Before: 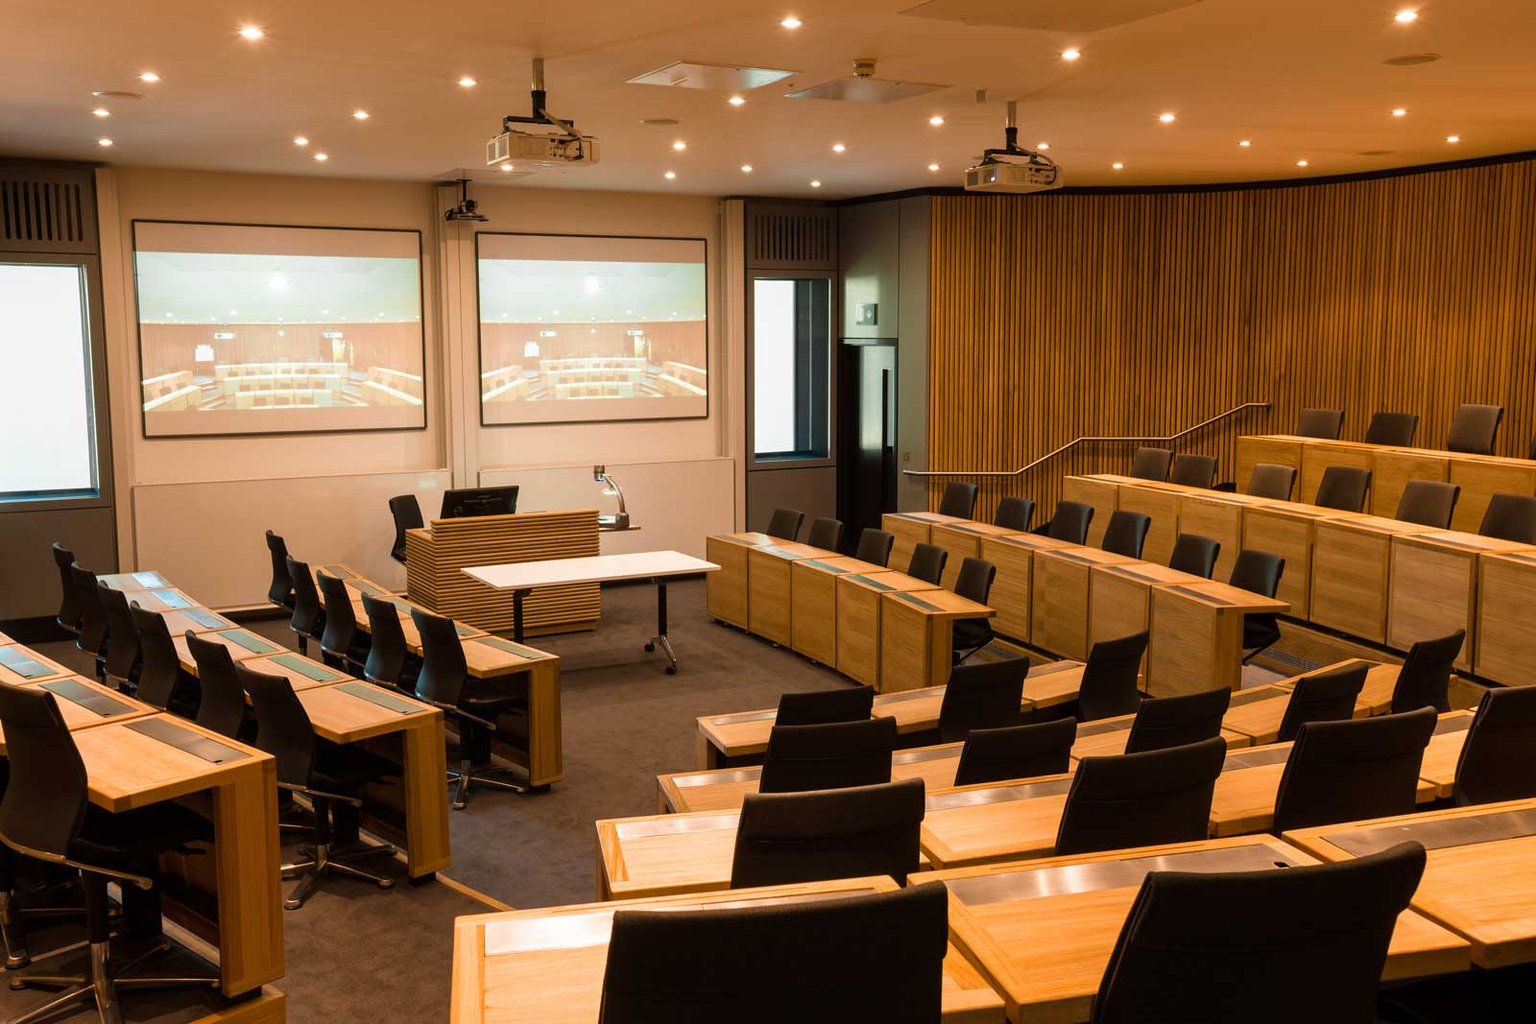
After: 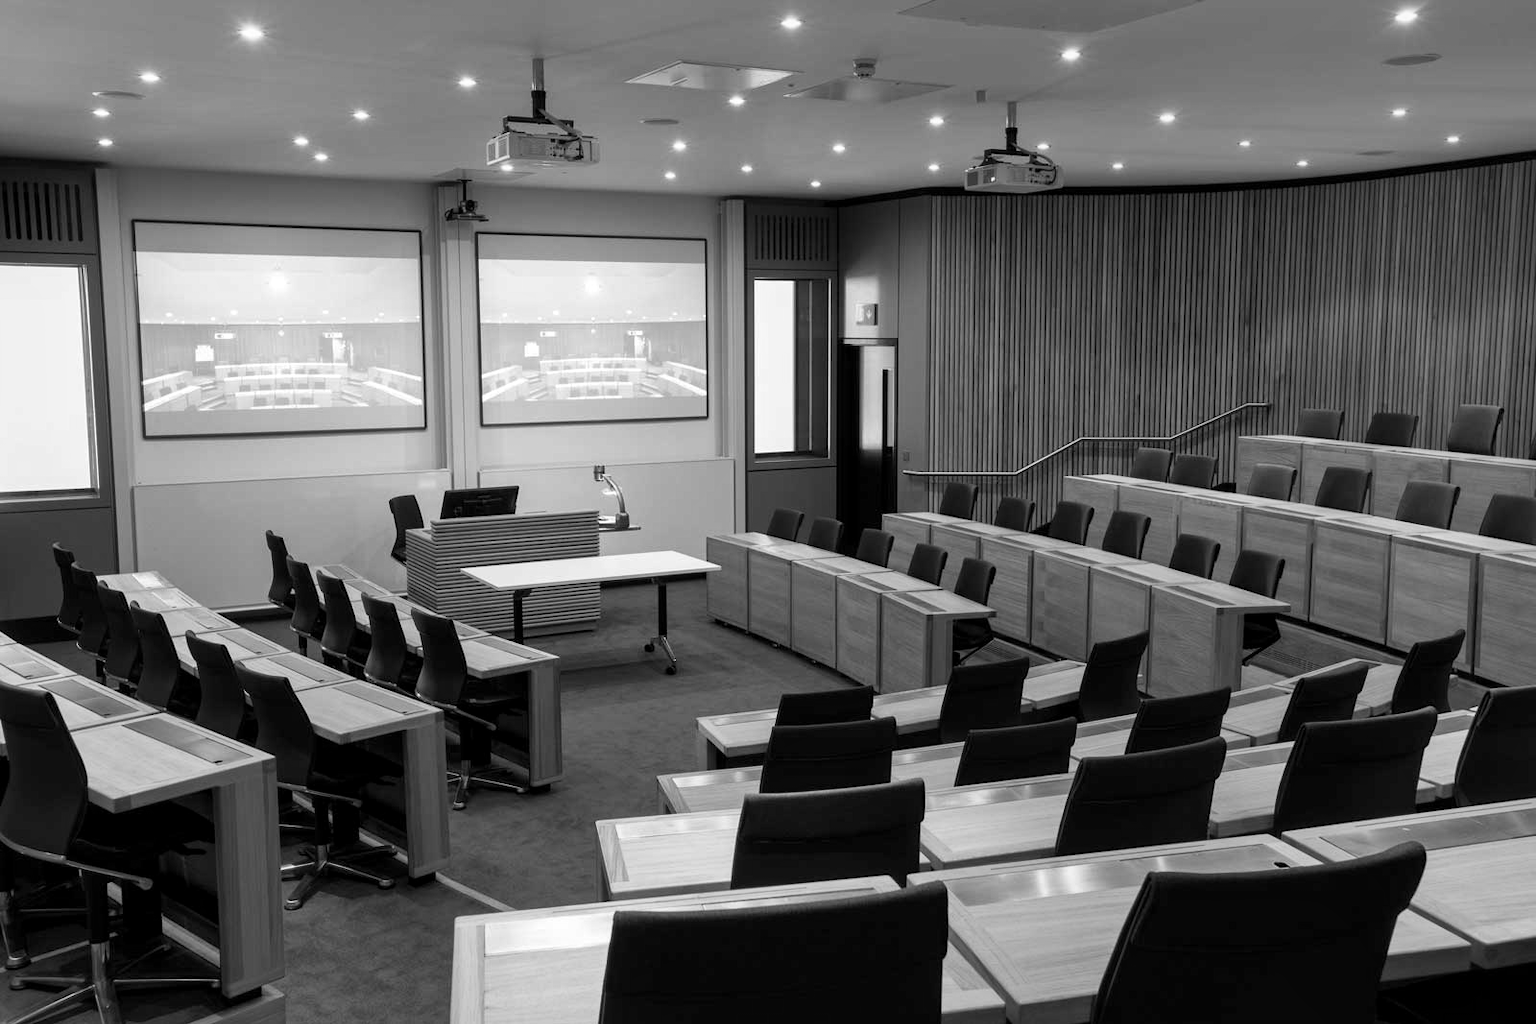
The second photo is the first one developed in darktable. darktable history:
monochrome: a -6.99, b 35.61, size 1.4
contrast brightness saturation: saturation 0.5
local contrast: mode bilateral grid, contrast 20, coarseness 50, detail 120%, midtone range 0.2
